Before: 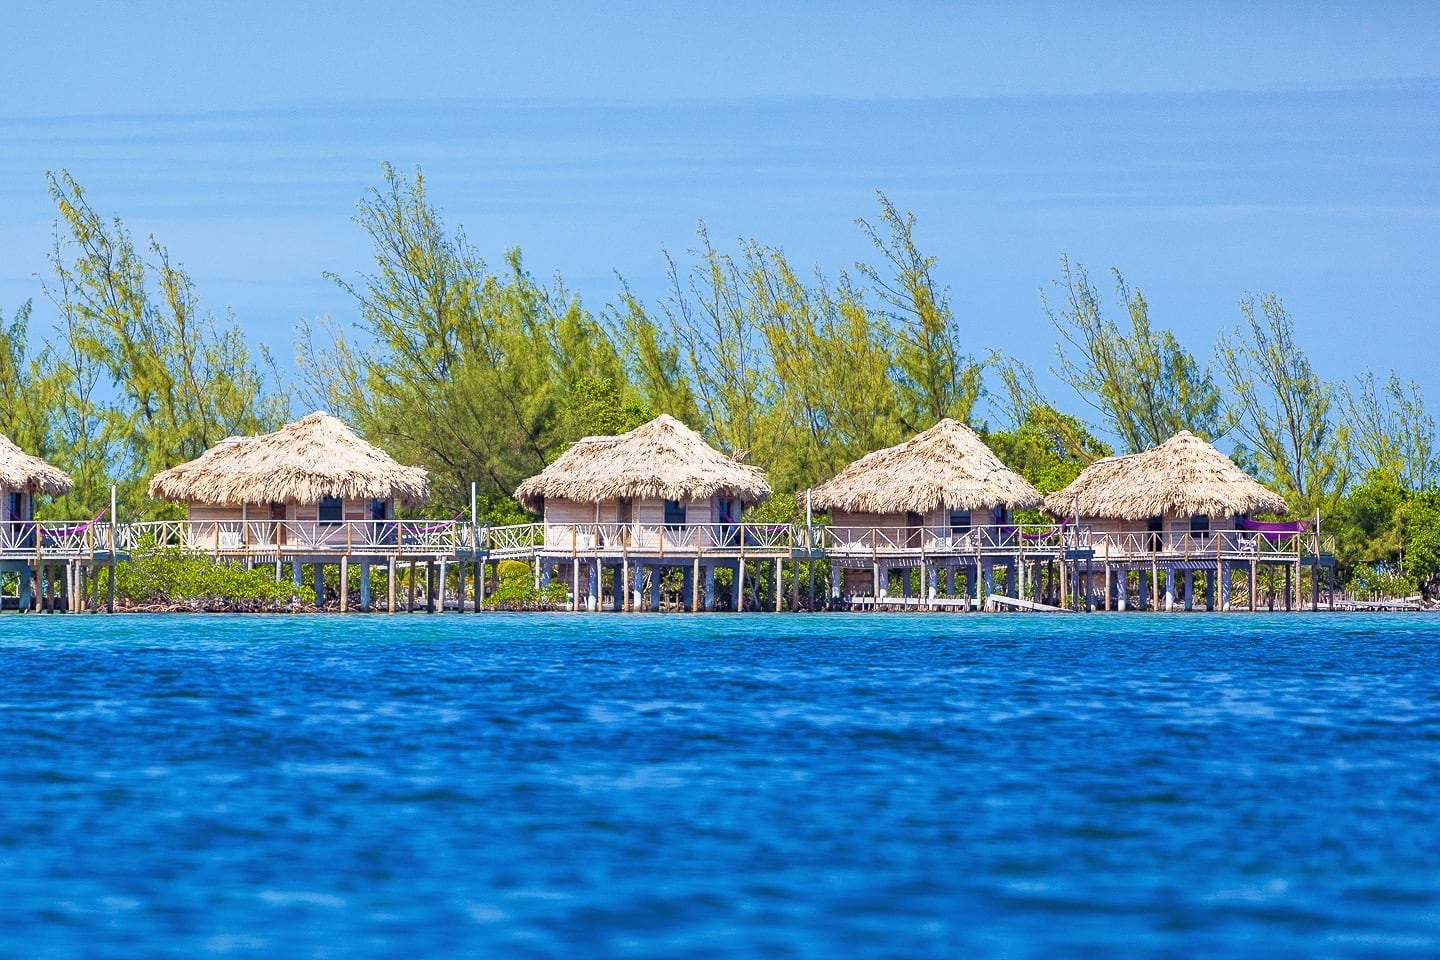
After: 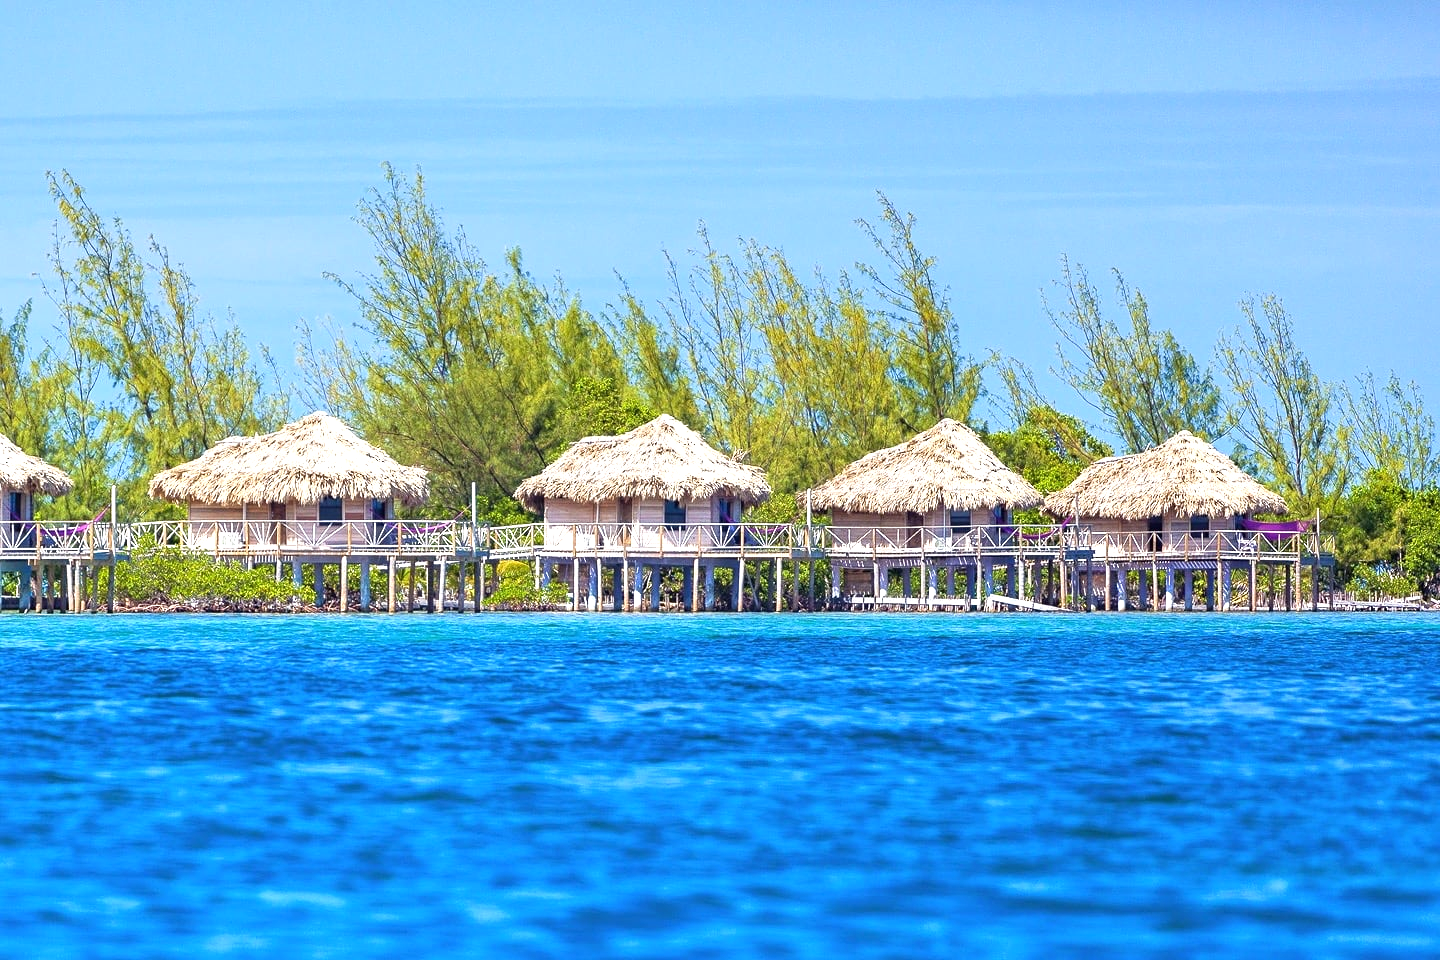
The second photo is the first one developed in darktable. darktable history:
exposure: black level correction 0, exposure 0.95 EV, compensate exposure bias true, compensate highlight preservation false
graduated density: rotation 5.63°, offset 76.9
